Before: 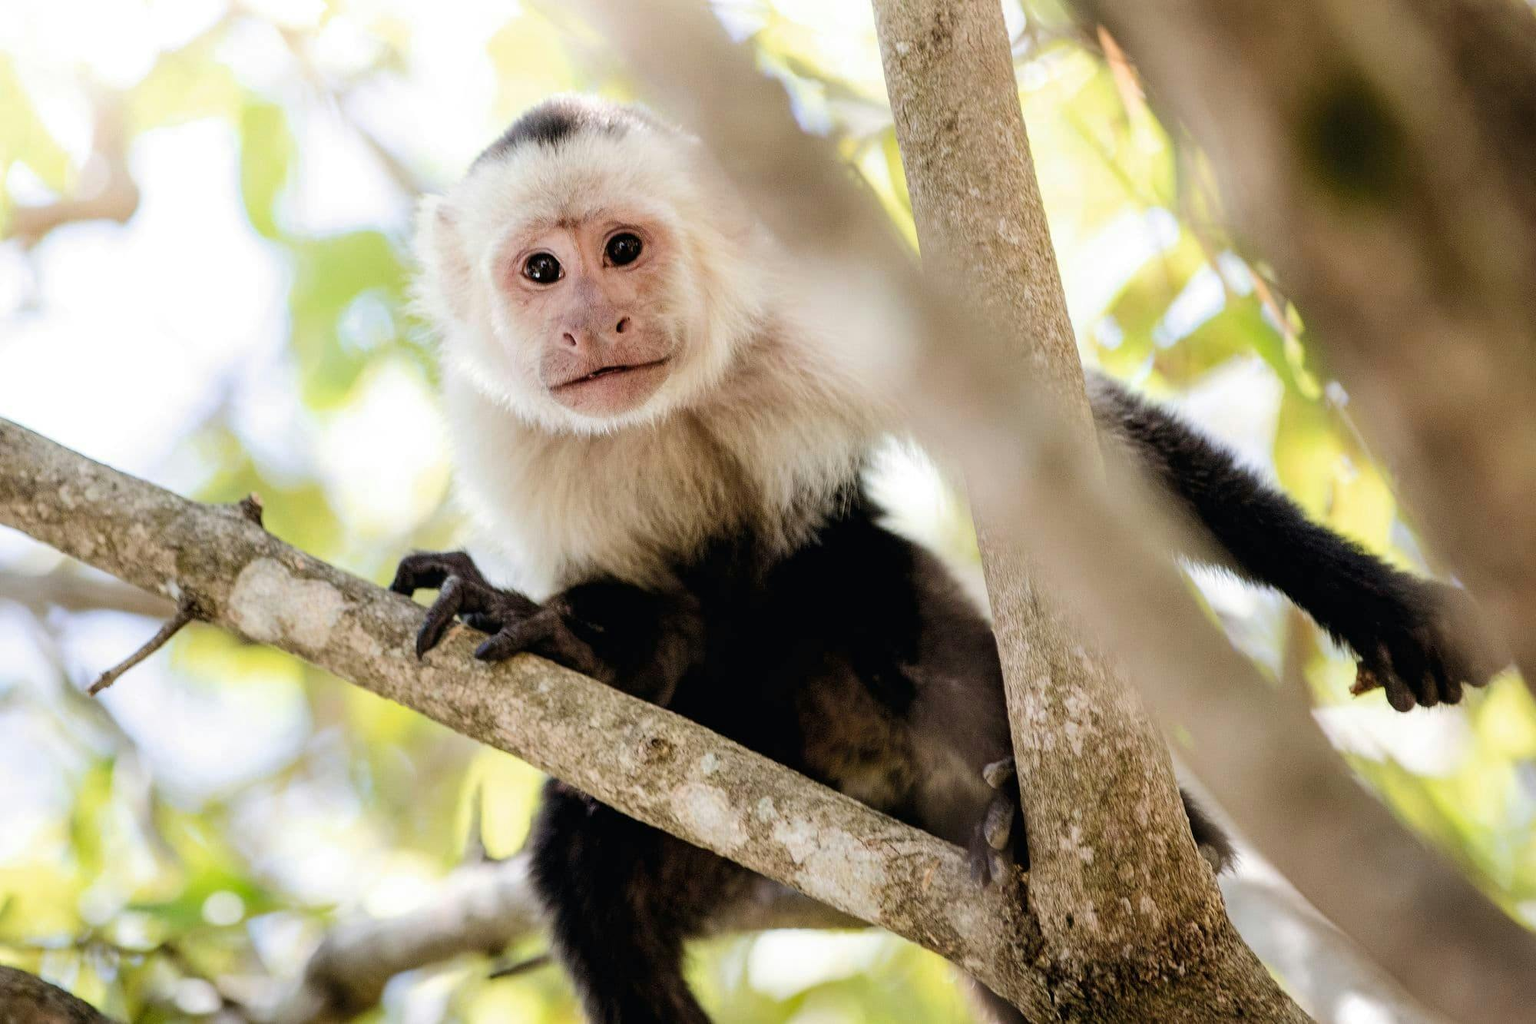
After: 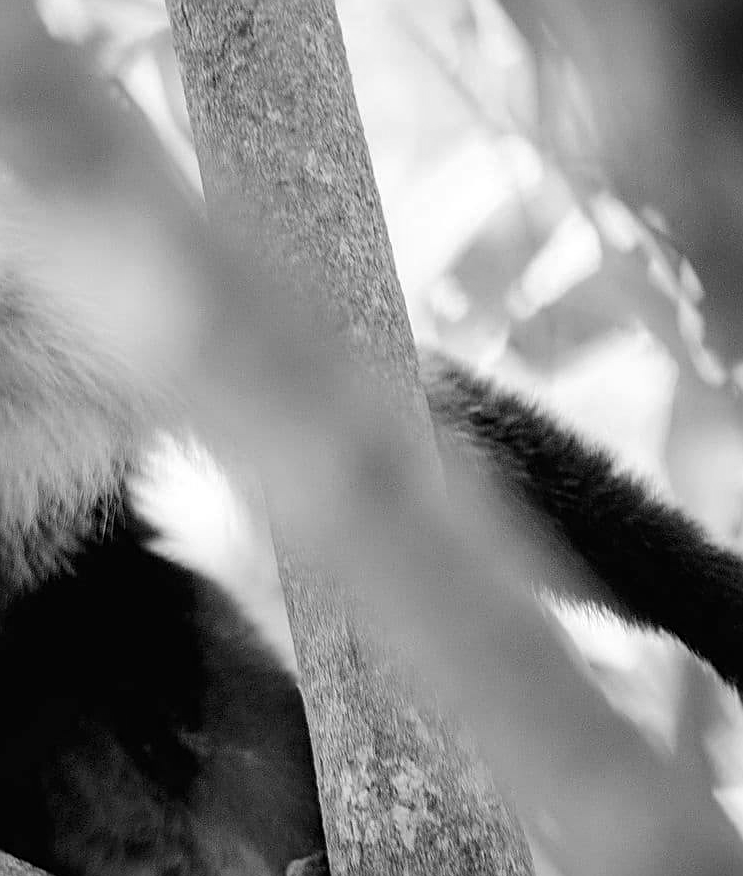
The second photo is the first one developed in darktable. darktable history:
crop and rotate: left 49.745%, top 10.094%, right 13.104%, bottom 24.182%
sharpen: amount 0.496
color calibration: output gray [0.267, 0.423, 0.261, 0], gray › normalize channels true, x 0.37, y 0.382, temperature 4319.95 K, gamut compression 0.02
